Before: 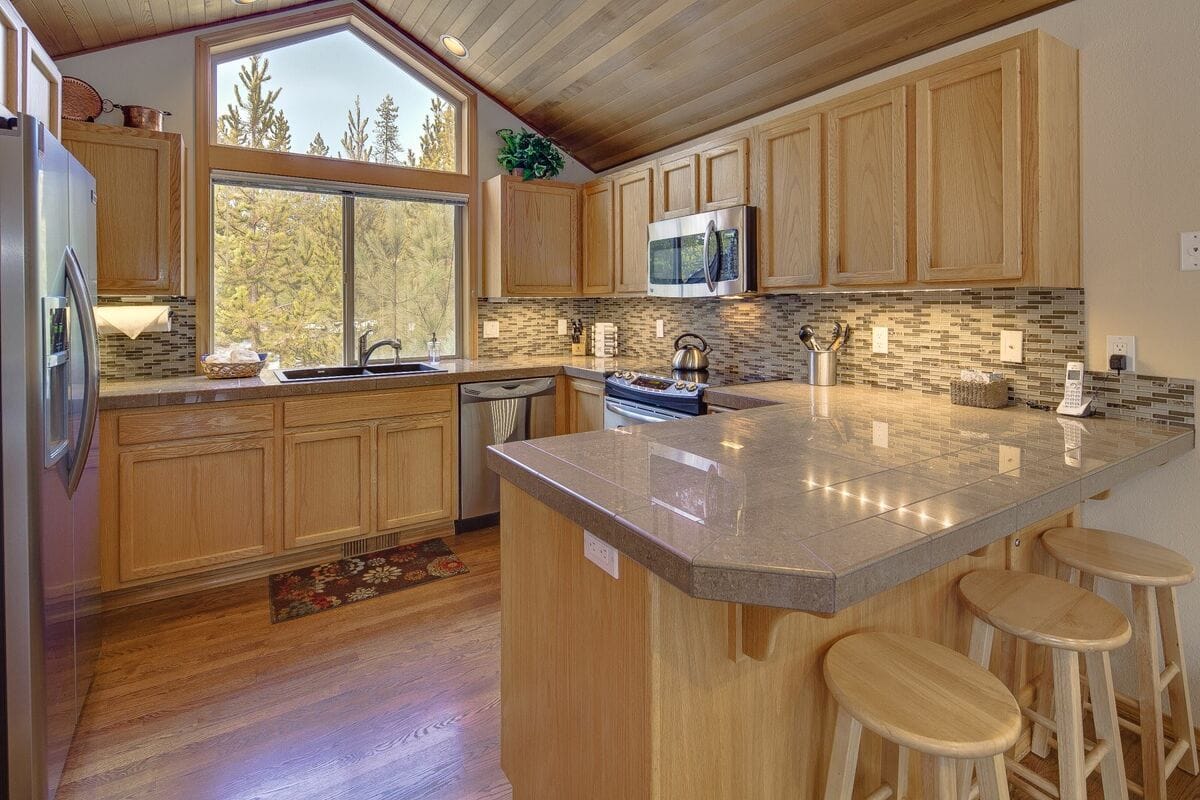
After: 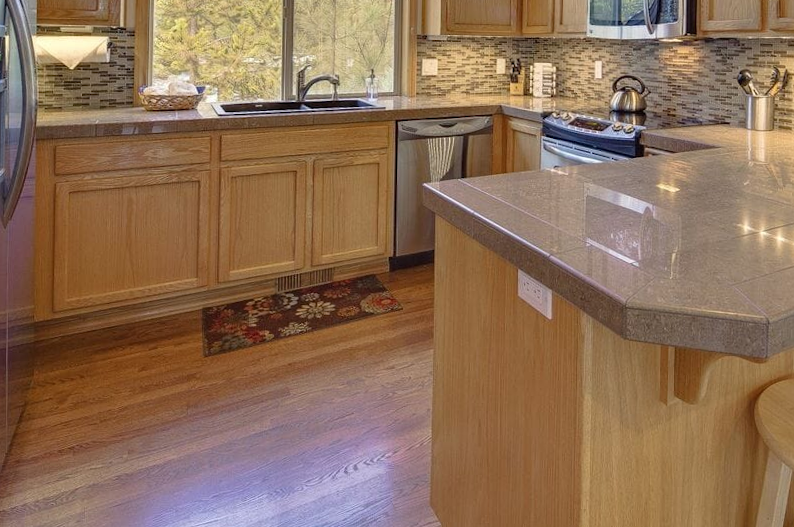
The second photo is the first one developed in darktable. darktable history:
crop and rotate: angle -1.22°, left 3.841%, top 32.018%, right 27.872%
